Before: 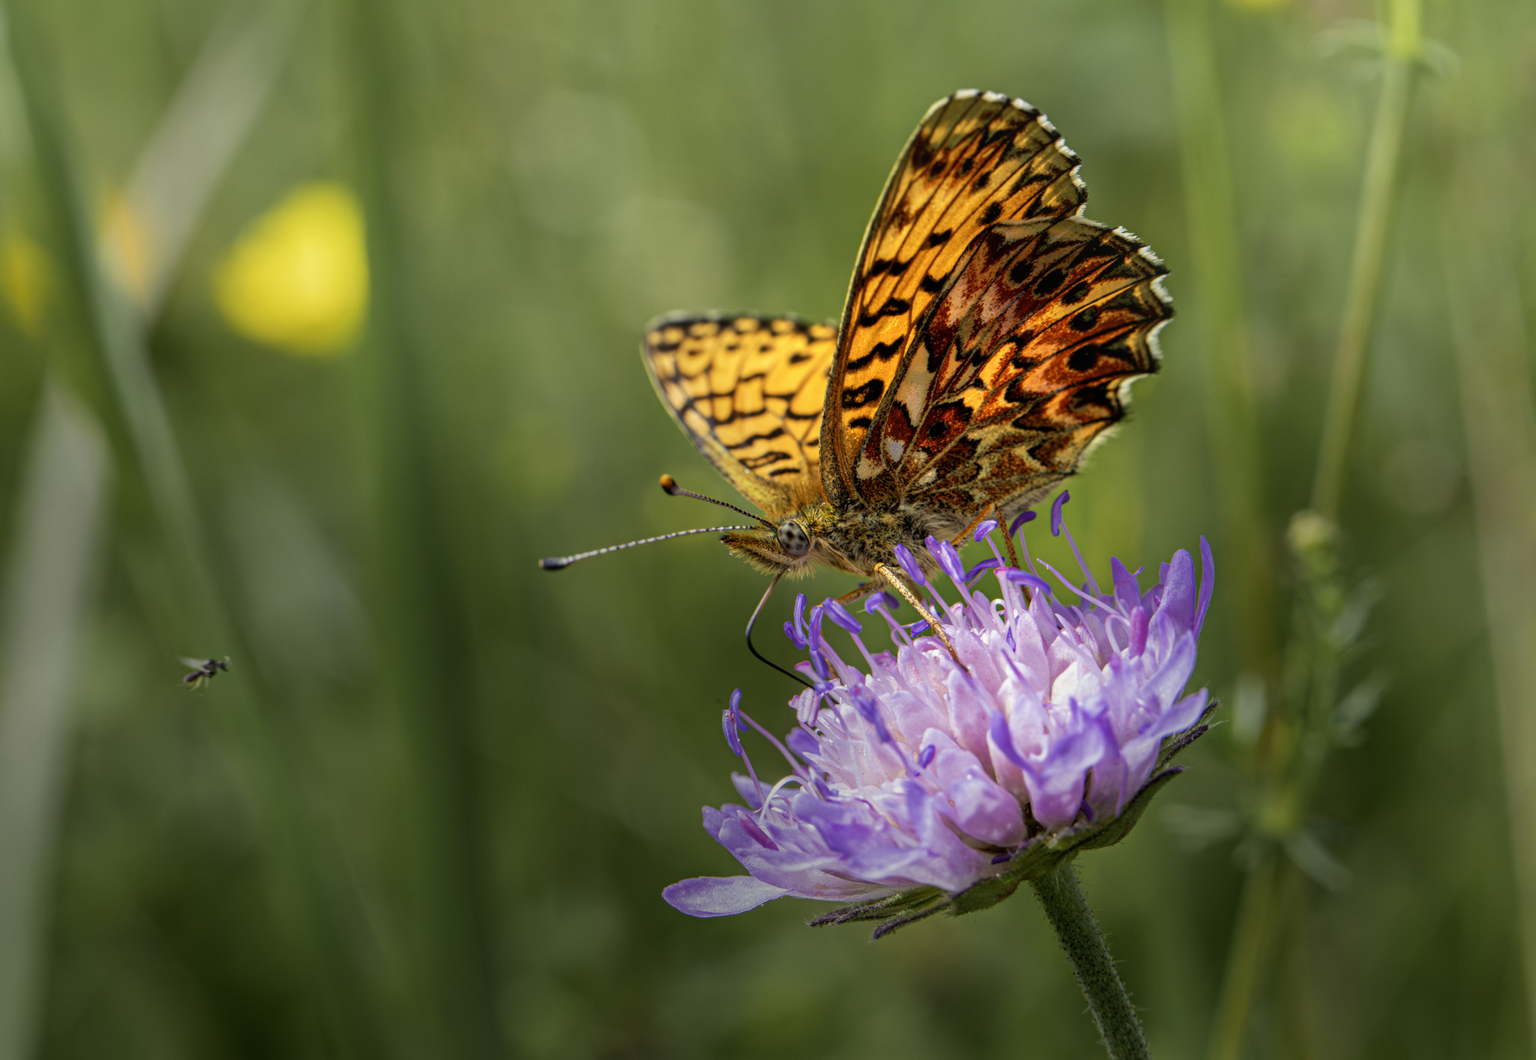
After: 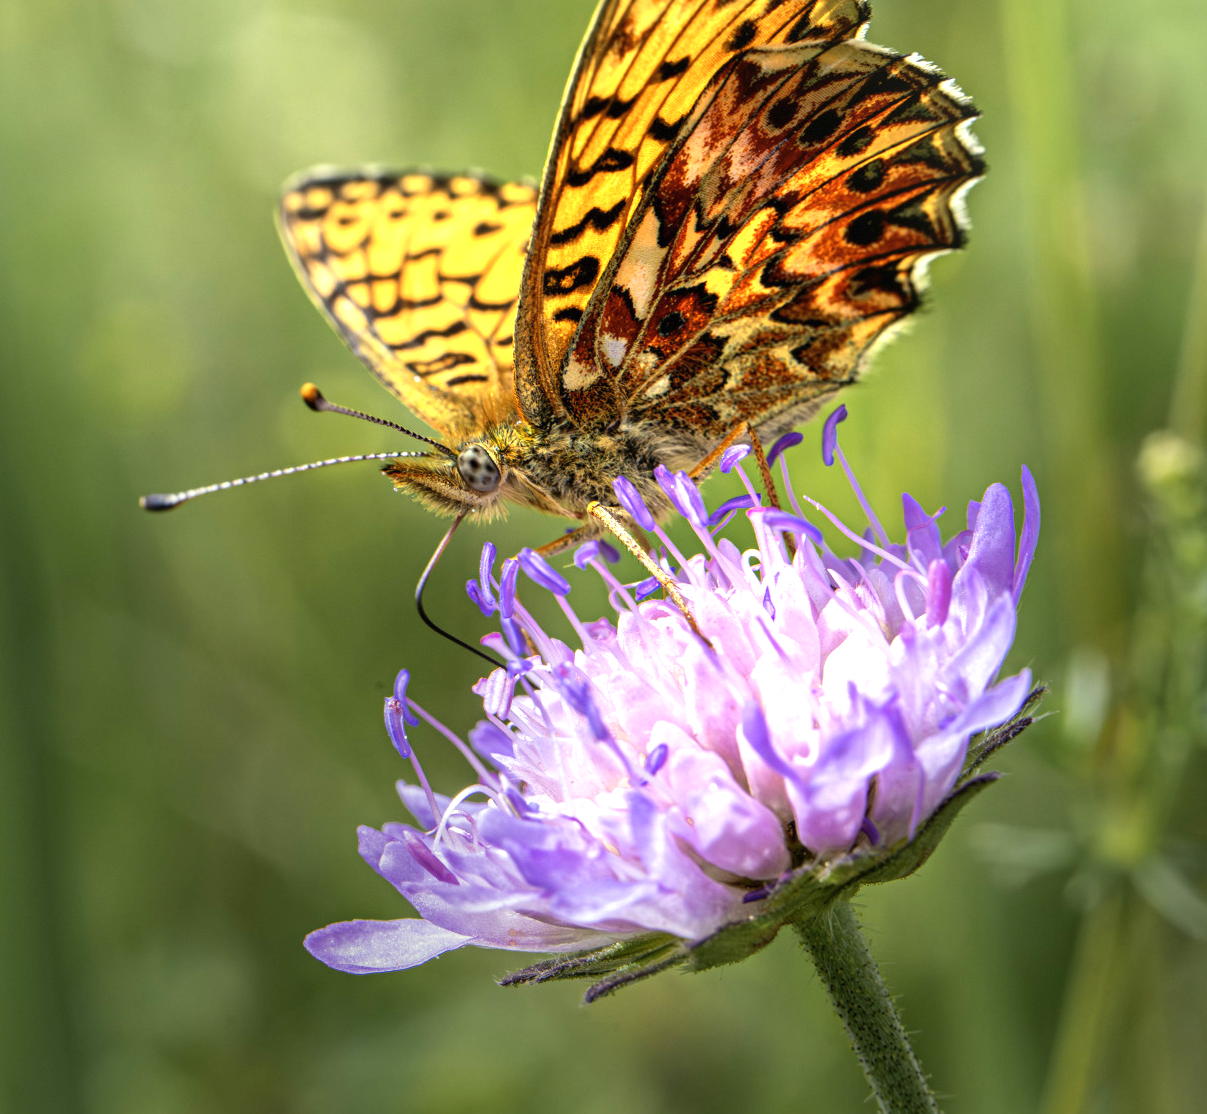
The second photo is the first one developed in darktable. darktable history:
exposure: black level correction 0, exposure 1.103 EV, compensate highlight preservation false
crop and rotate: left 28.306%, top 17.623%, right 12.745%, bottom 3.518%
